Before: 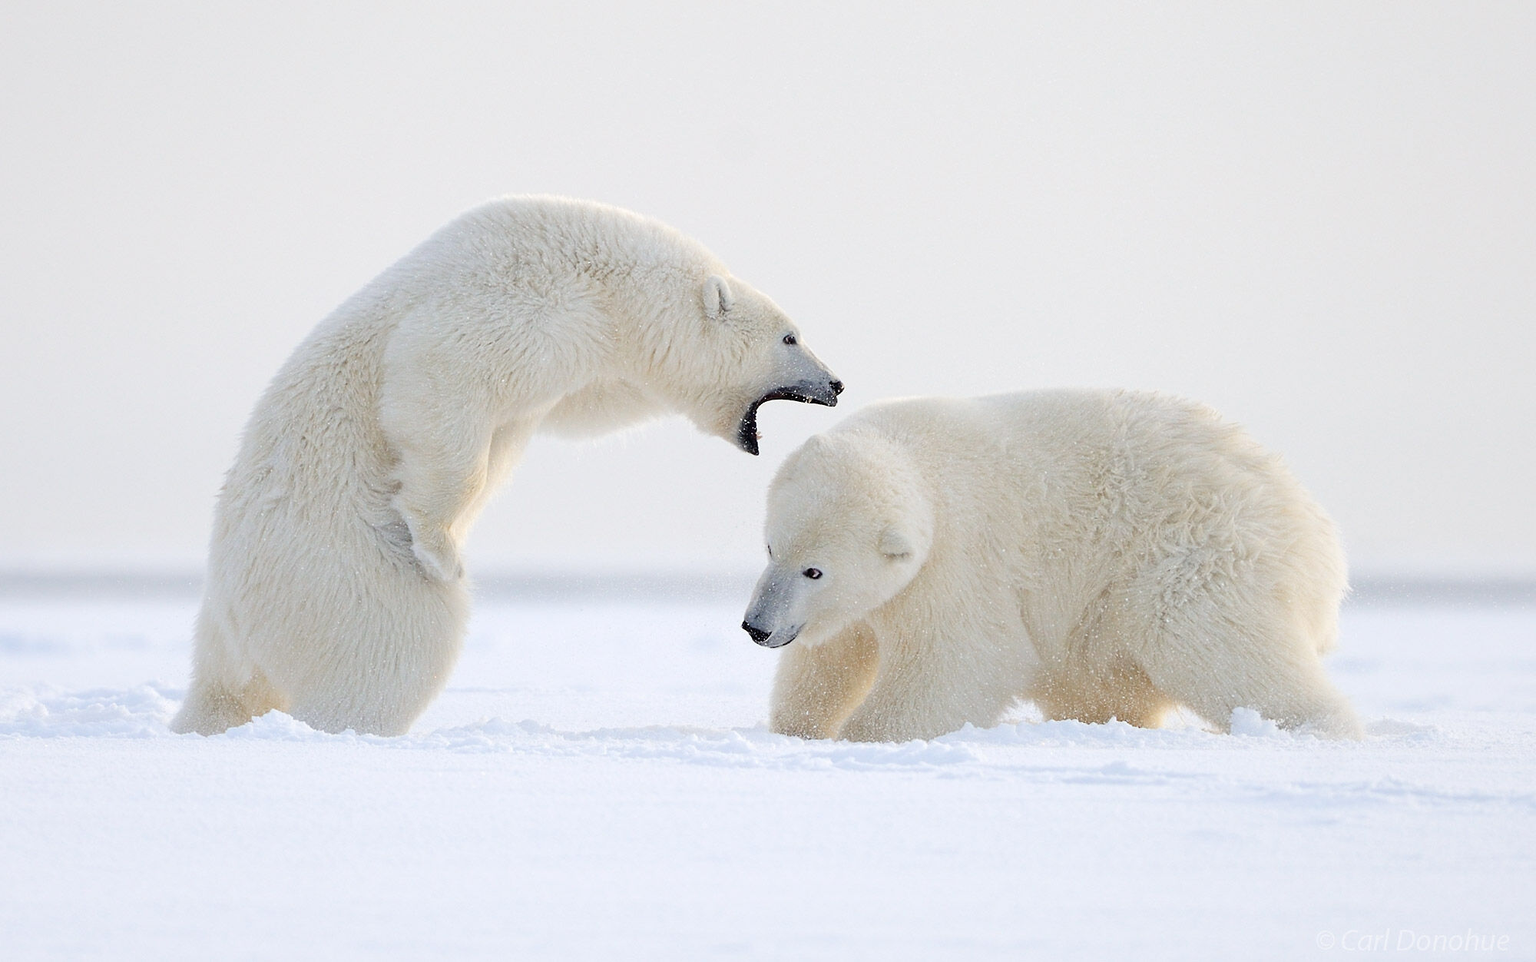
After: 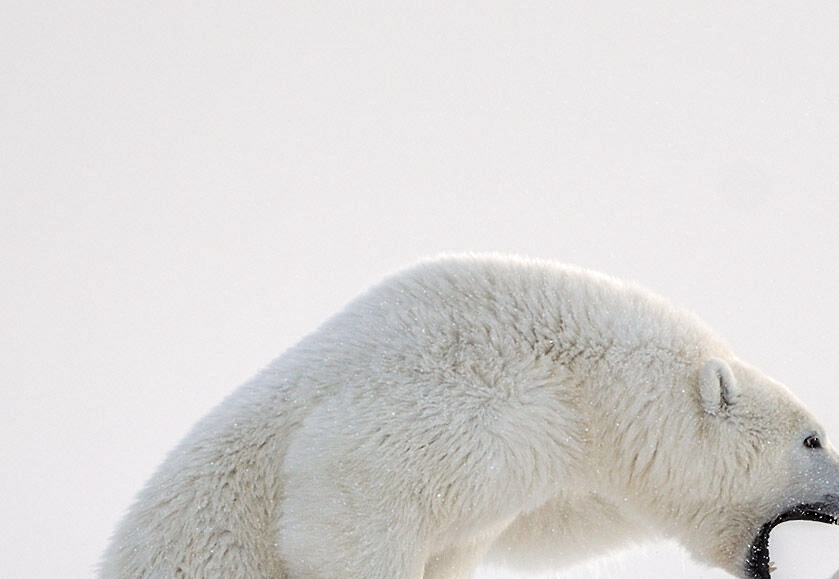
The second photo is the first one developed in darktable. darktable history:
local contrast: highlights 35%, detail 135%
crop and rotate: left 10.817%, top 0.062%, right 47.194%, bottom 53.626%
split-toning: shadows › hue 36°, shadows › saturation 0.05, highlights › hue 10.8°, highlights › saturation 0.15, compress 40%
